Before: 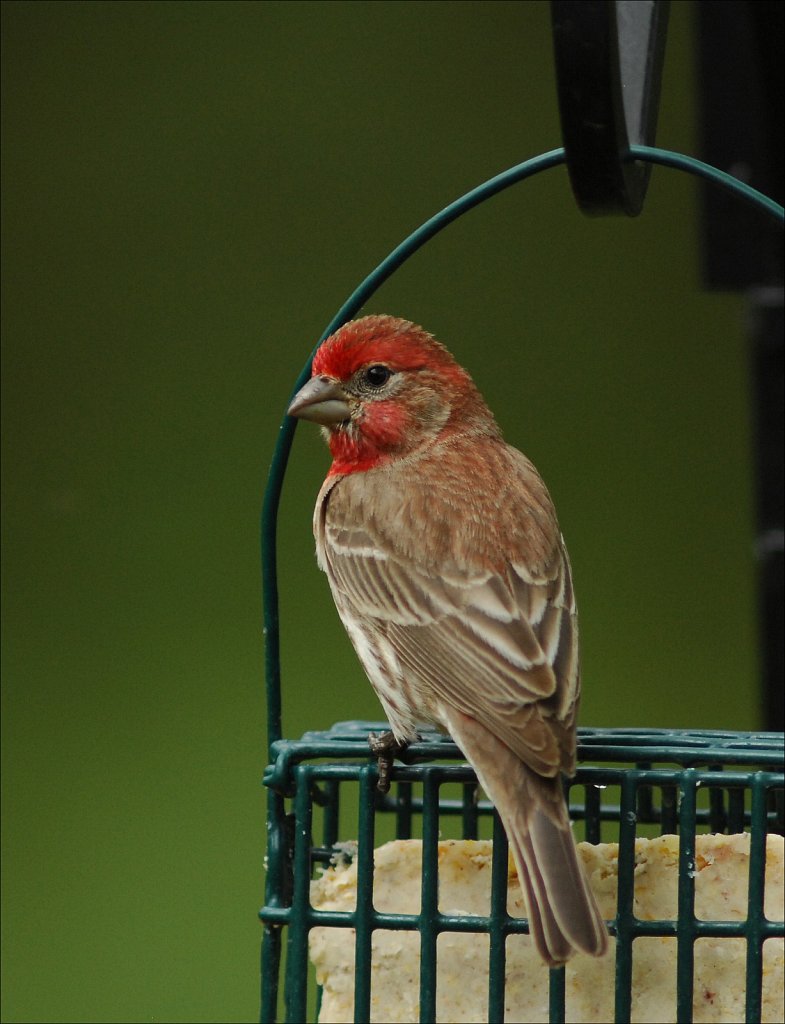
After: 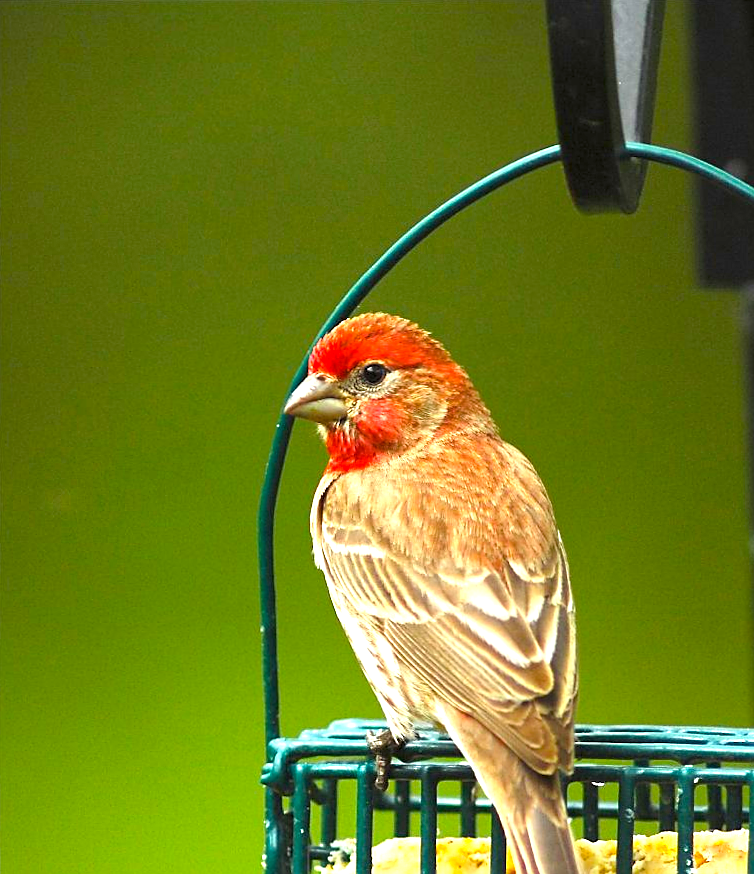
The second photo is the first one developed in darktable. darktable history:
exposure: exposure 2 EV, compensate highlight preservation false
color balance rgb: perceptual saturation grading › global saturation 25%, global vibrance 20%
sharpen: radius 1.864, amount 0.398, threshold 1.271
crop and rotate: angle 0.2°, left 0.275%, right 3.127%, bottom 14.18%
